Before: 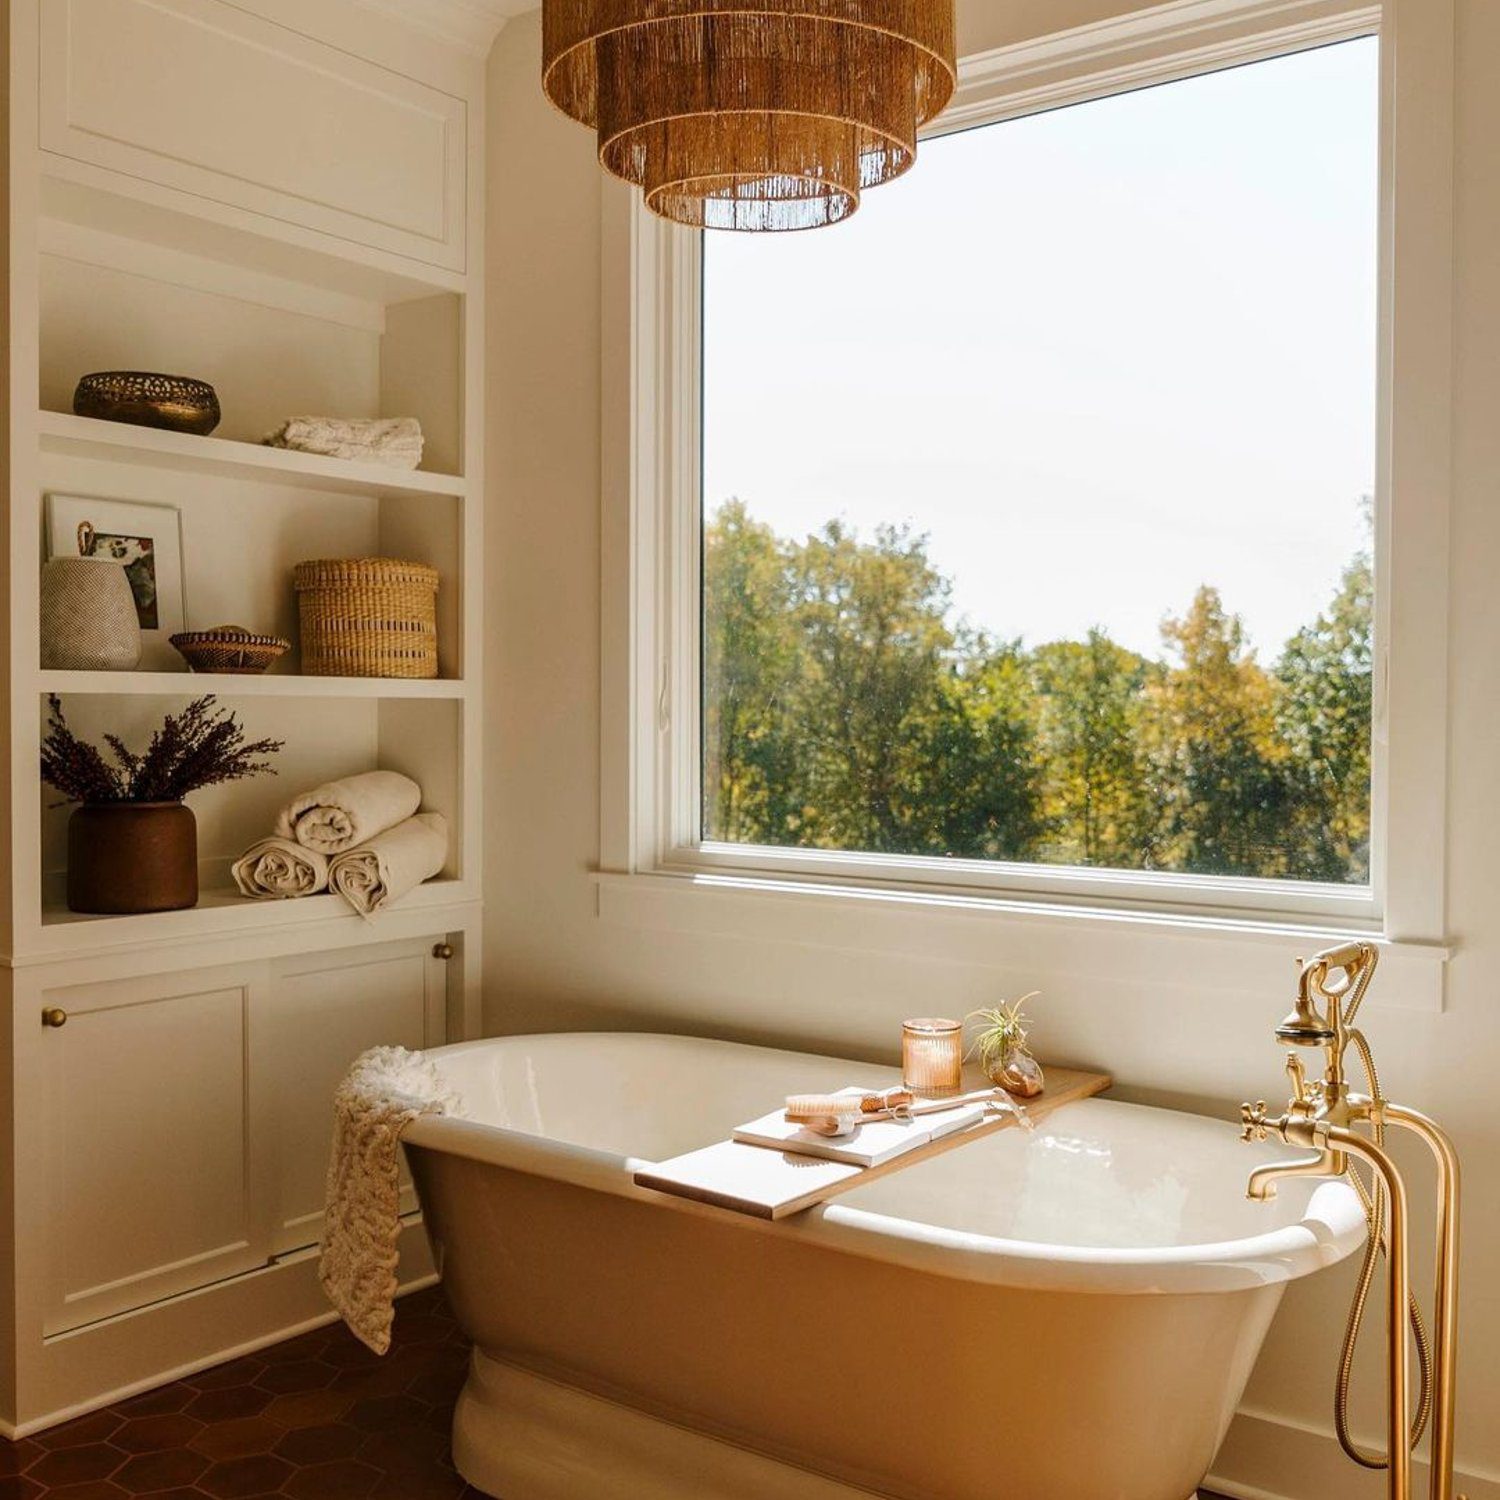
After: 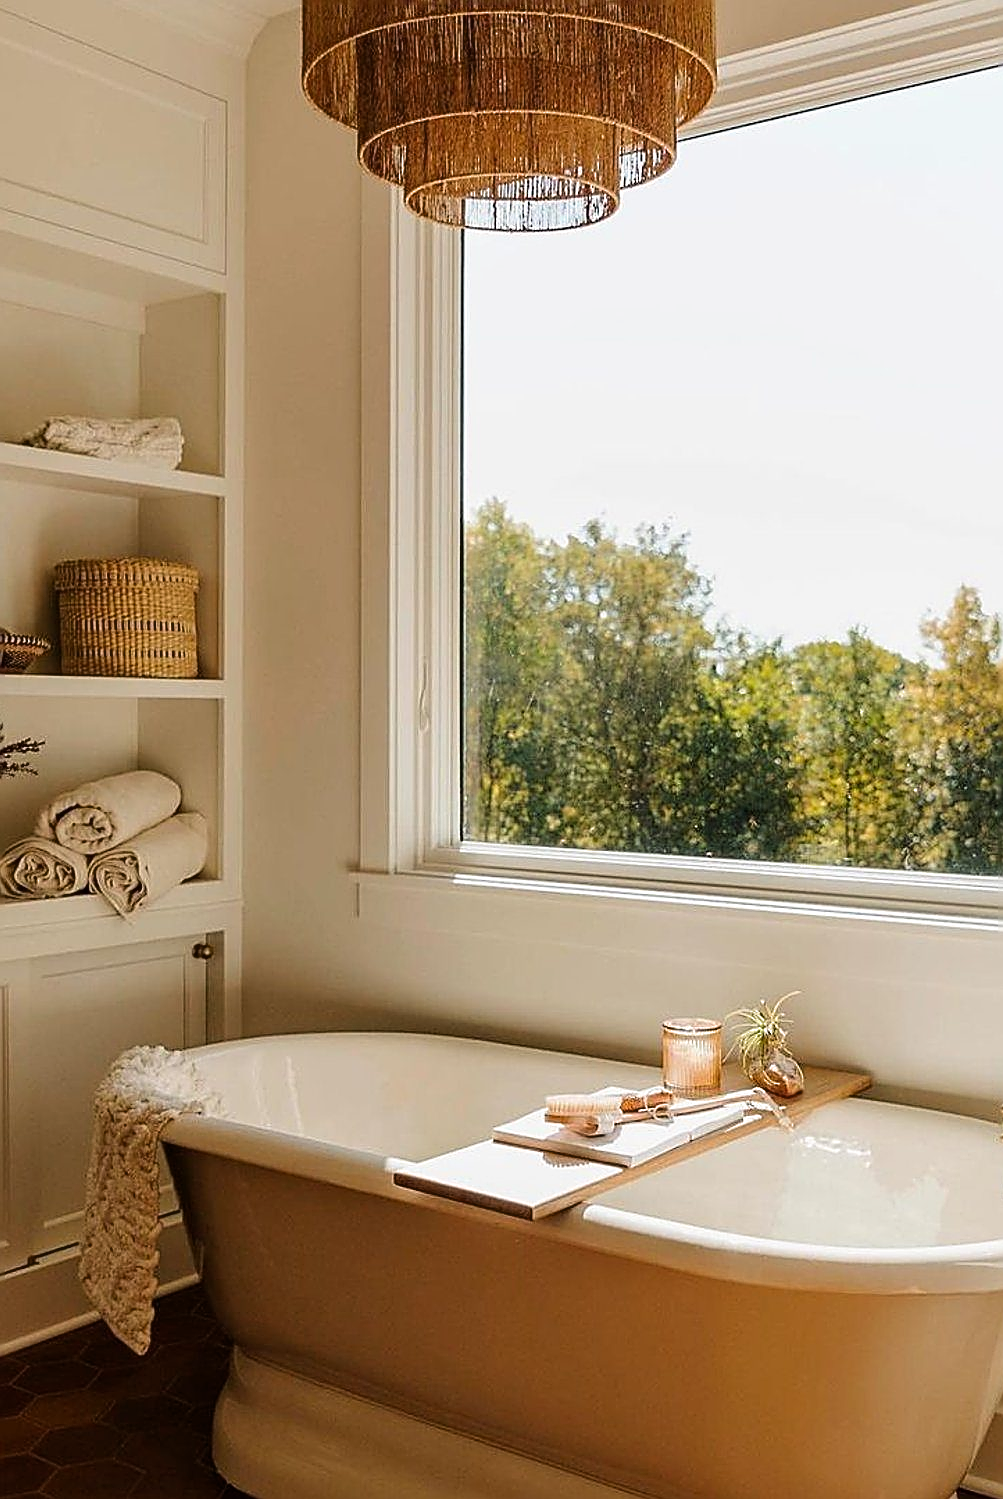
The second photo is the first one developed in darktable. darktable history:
sharpen: radius 1.66, amount 1.283
crop and rotate: left 16.091%, right 17.015%
filmic rgb: middle gray luminance 18.24%, black relative exposure -11.55 EV, white relative exposure 2.6 EV, target black luminance 0%, hardness 8.46, latitude 98.25%, contrast 1.081, shadows ↔ highlights balance 0.62%, add noise in highlights 0.001, color science v3 (2019), use custom middle-gray values true, contrast in highlights soft
